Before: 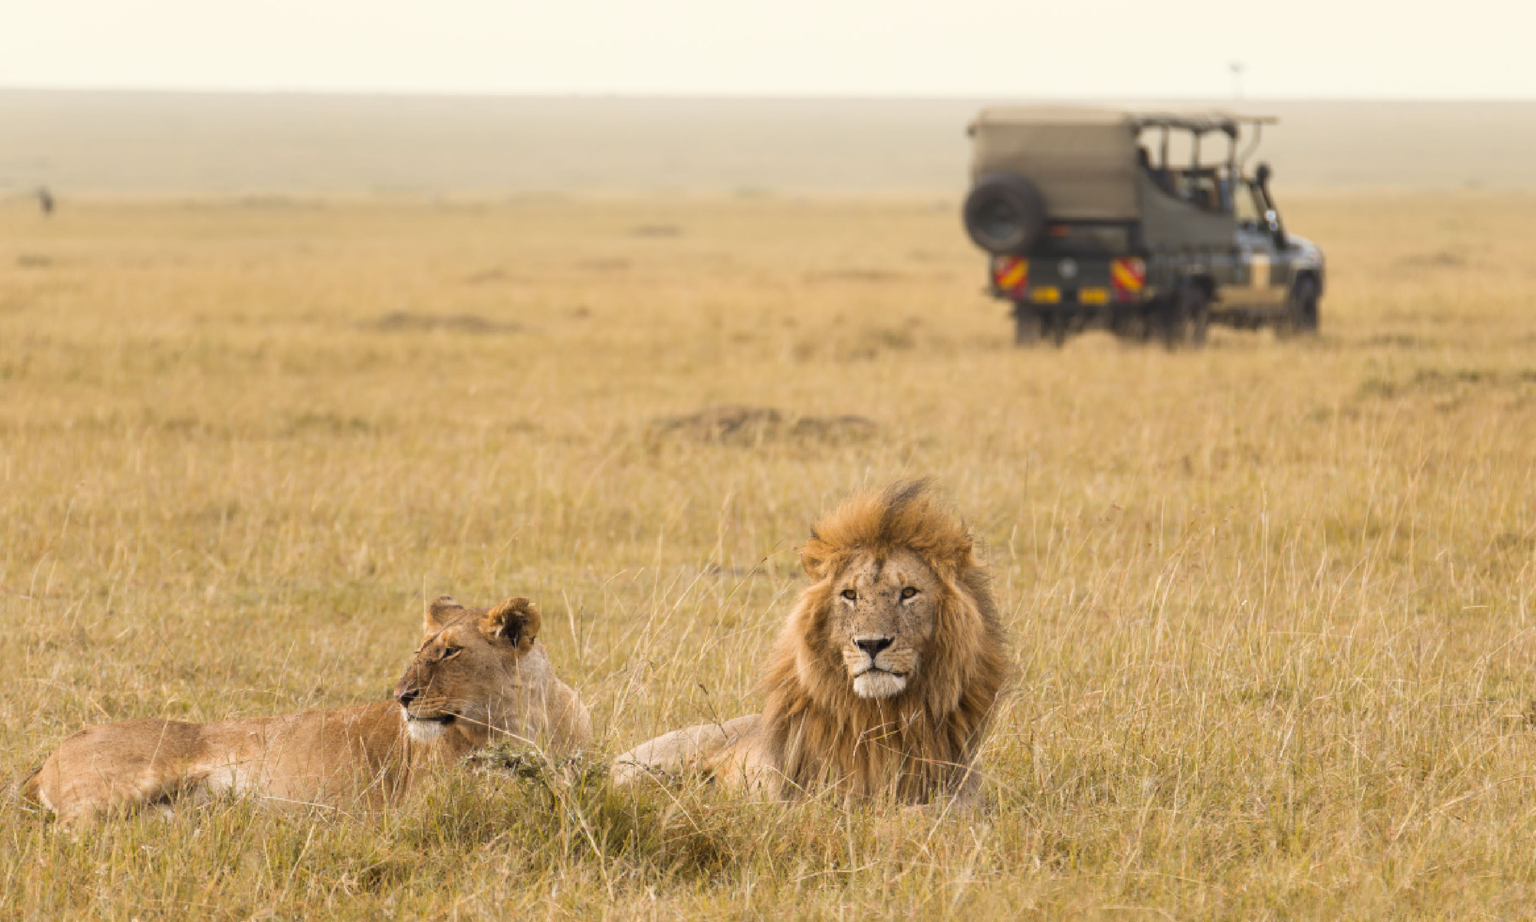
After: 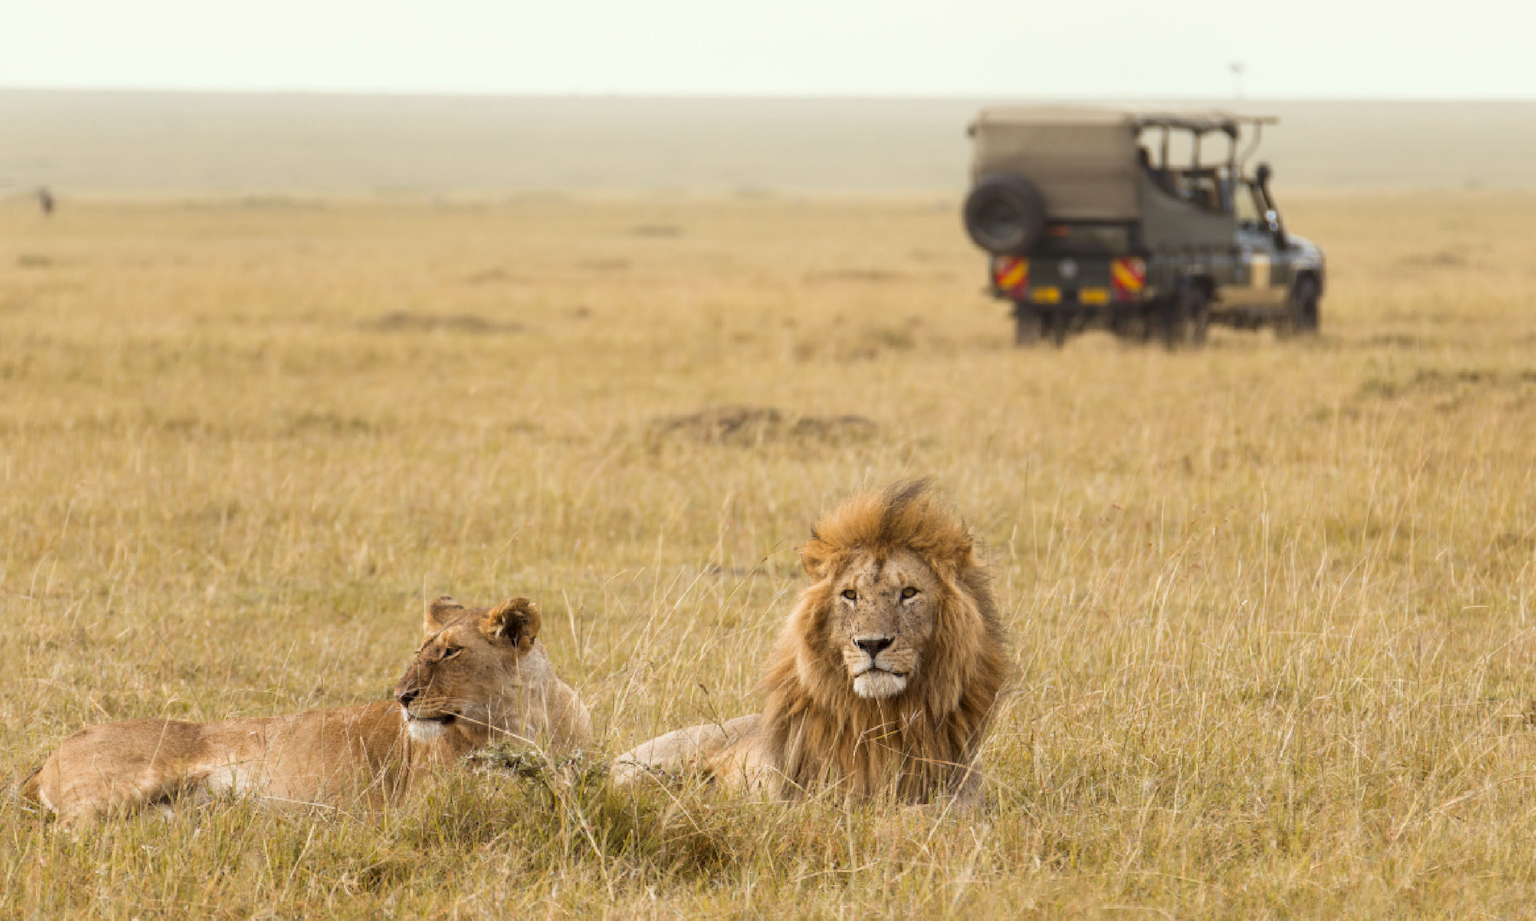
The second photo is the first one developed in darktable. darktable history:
local contrast: highlights 63%, shadows 107%, detail 107%, midtone range 0.535
color correction: highlights a* -2.85, highlights b* -2.56, shadows a* 2.12, shadows b* 2.95
